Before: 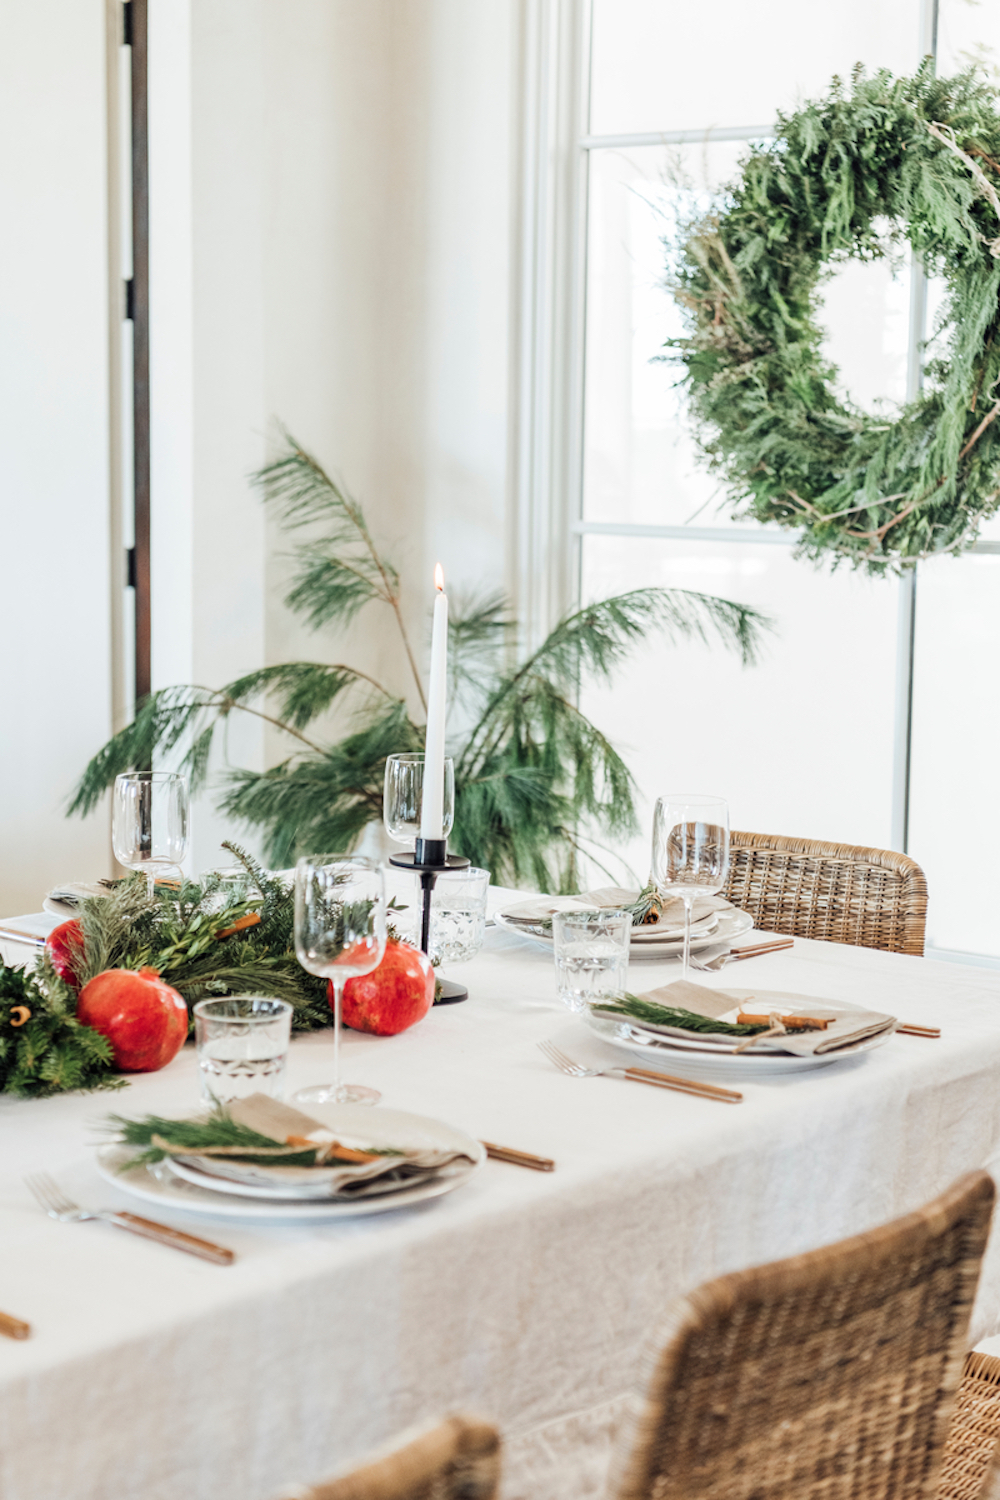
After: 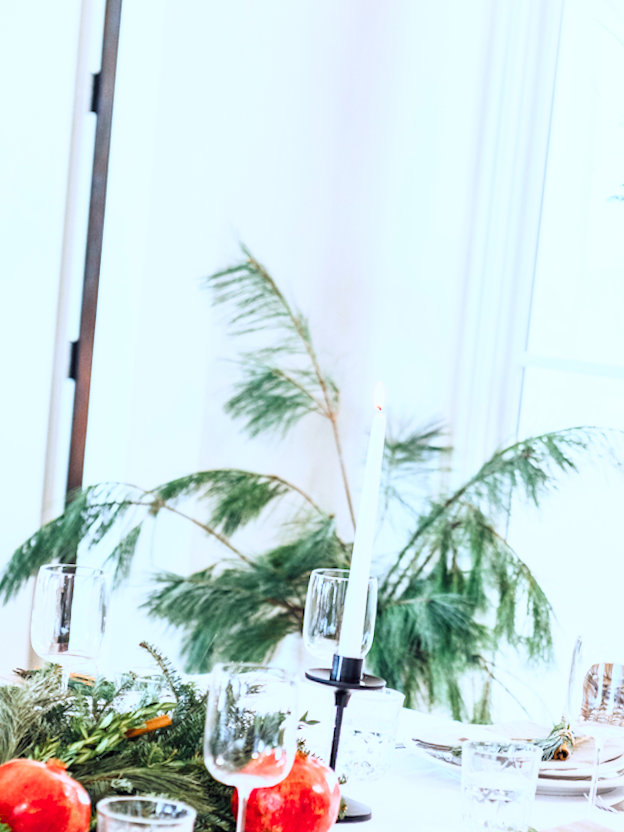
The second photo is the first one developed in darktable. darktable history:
white balance: red 0.948, green 1.02, blue 1.176
color balance rgb: perceptual saturation grading › global saturation 20%, perceptual saturation grading › highlights -25%, perceptual saturation grading › shadows 25%
base curve: curves: ch0 [(0, 0) (0.557, 0.834) (1, 1)]
crop and rotate: angle -4.99°, left 2.122%, top 6.945%, right 27.566%, bottom 30.519%
